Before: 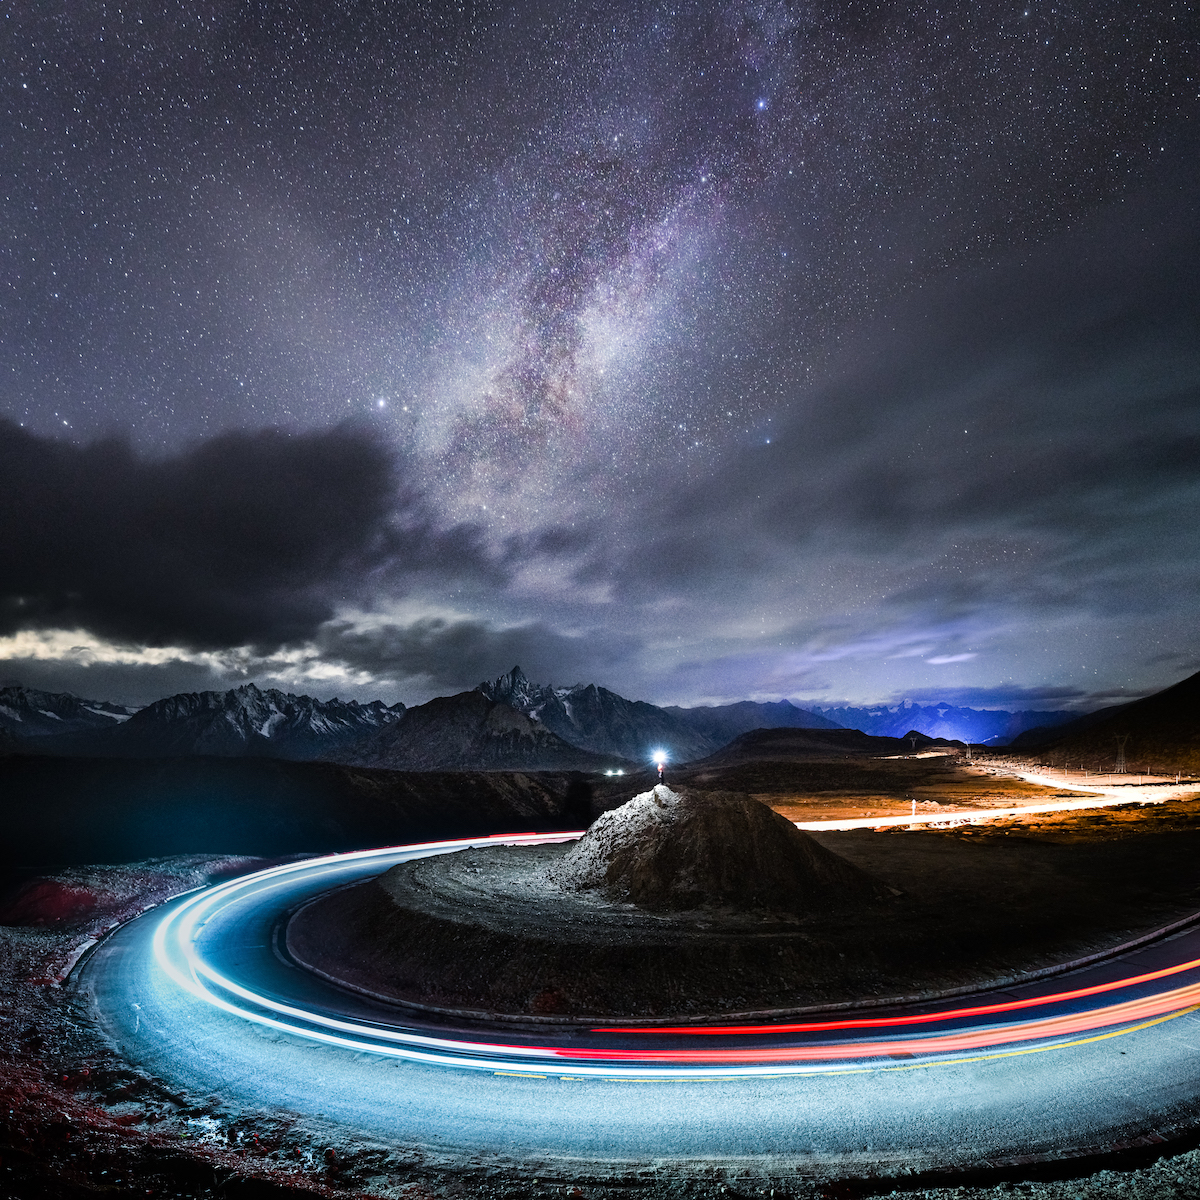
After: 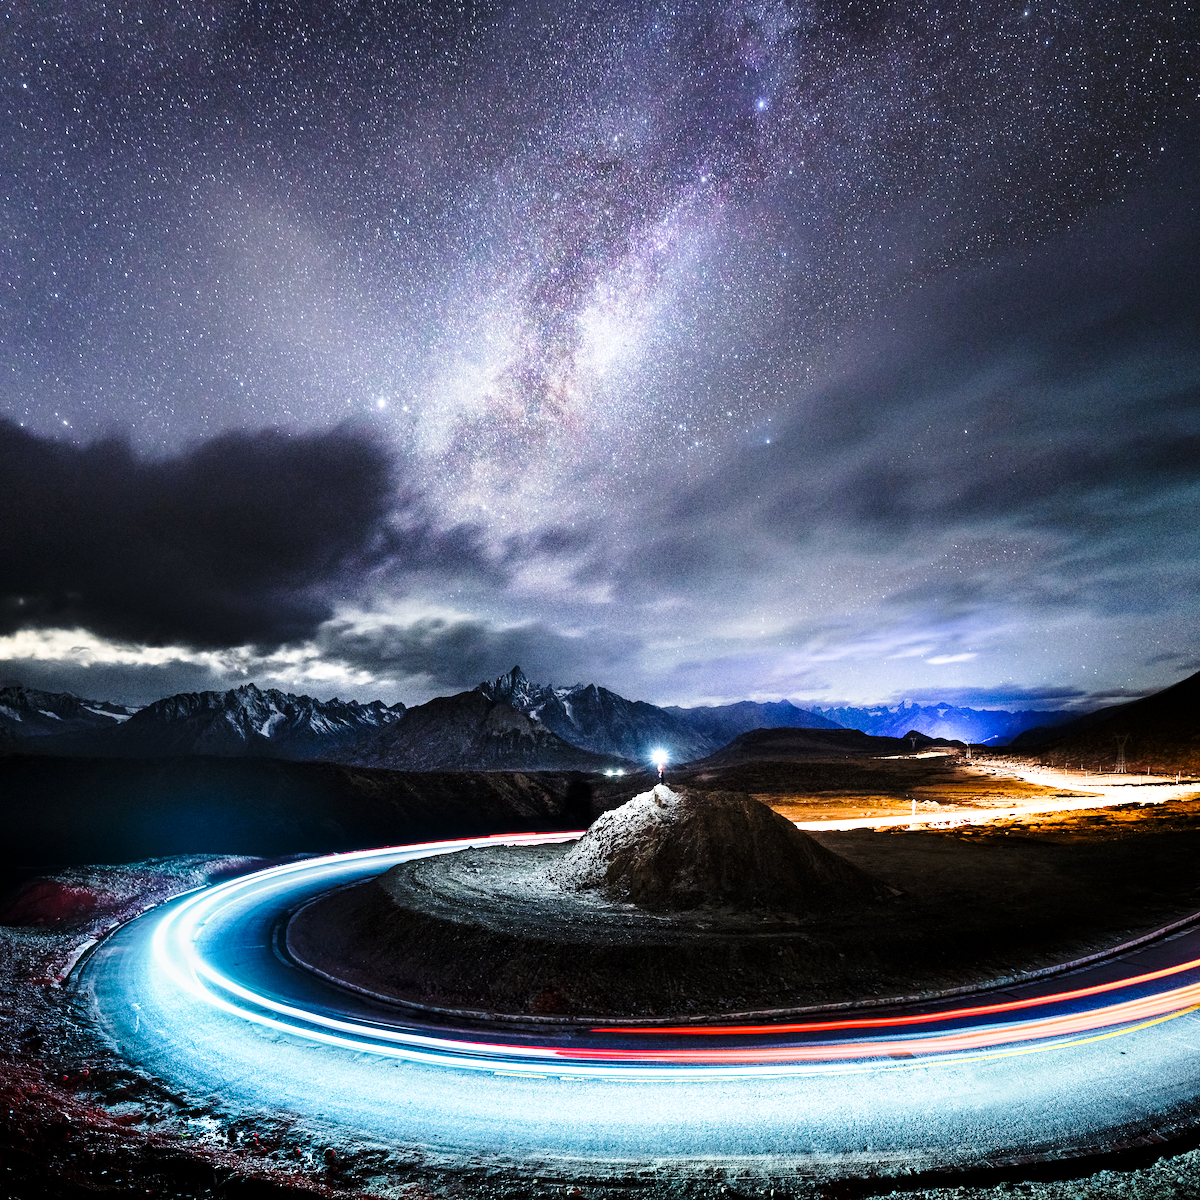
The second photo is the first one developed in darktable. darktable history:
local contrast: highlights 101%, shadows 100%, detail 119%, midtone range 0.2
base curve: curves: ch0 [(0, 0) (0.028, 0.03) (0.121, 0.232) (0.46, 0.748) (0.859, 0.968) (1, 1)], preserve colors none
